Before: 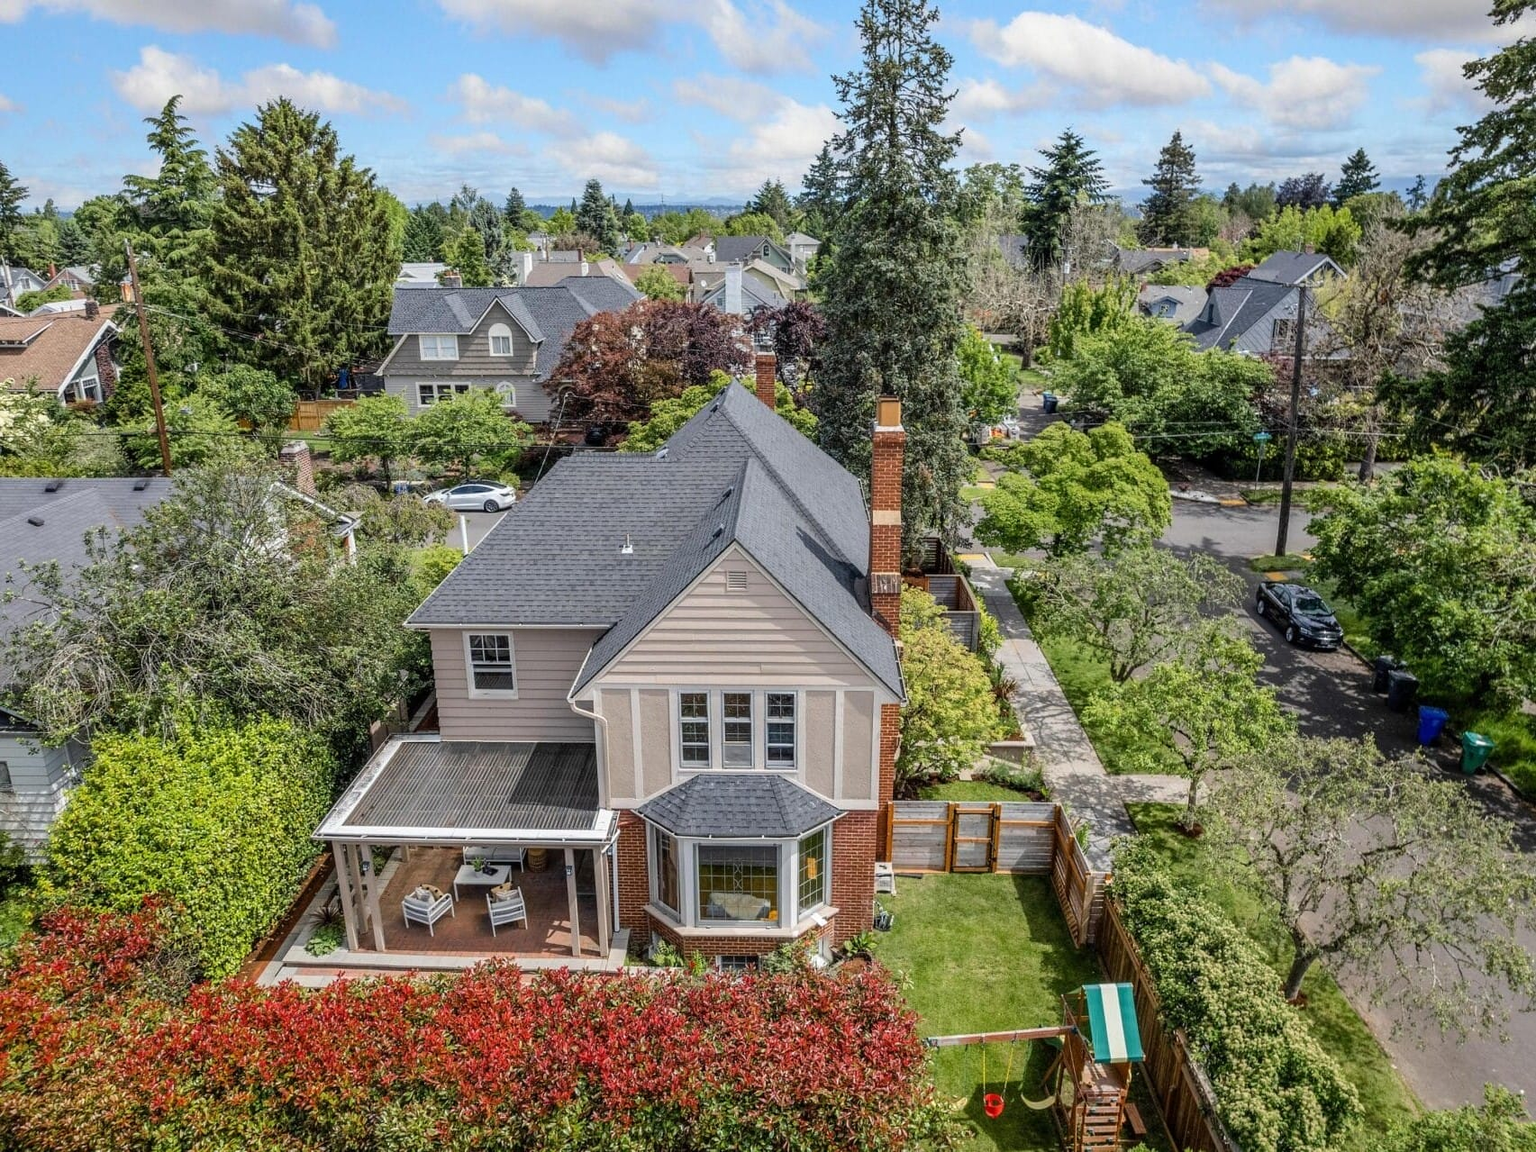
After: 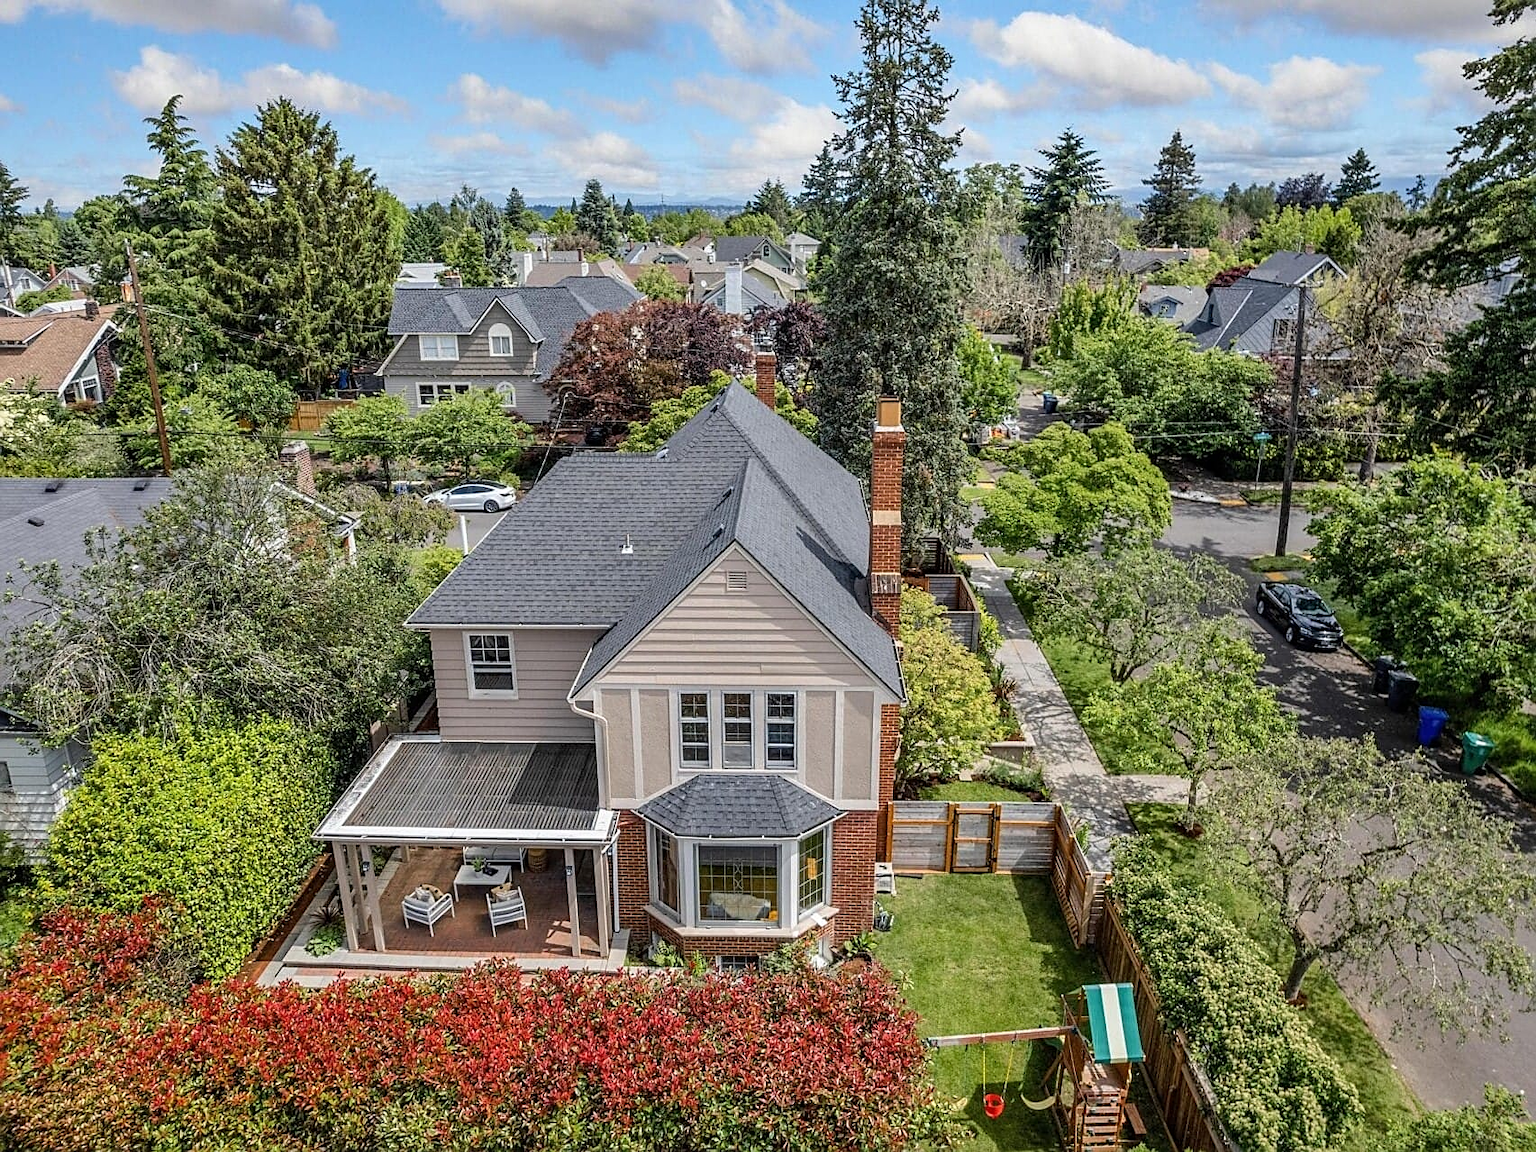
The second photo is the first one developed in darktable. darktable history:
shadows and highlights: shadows 47.17, highlights -41.92, soften with gaussian
sharpen: on, module defaults
